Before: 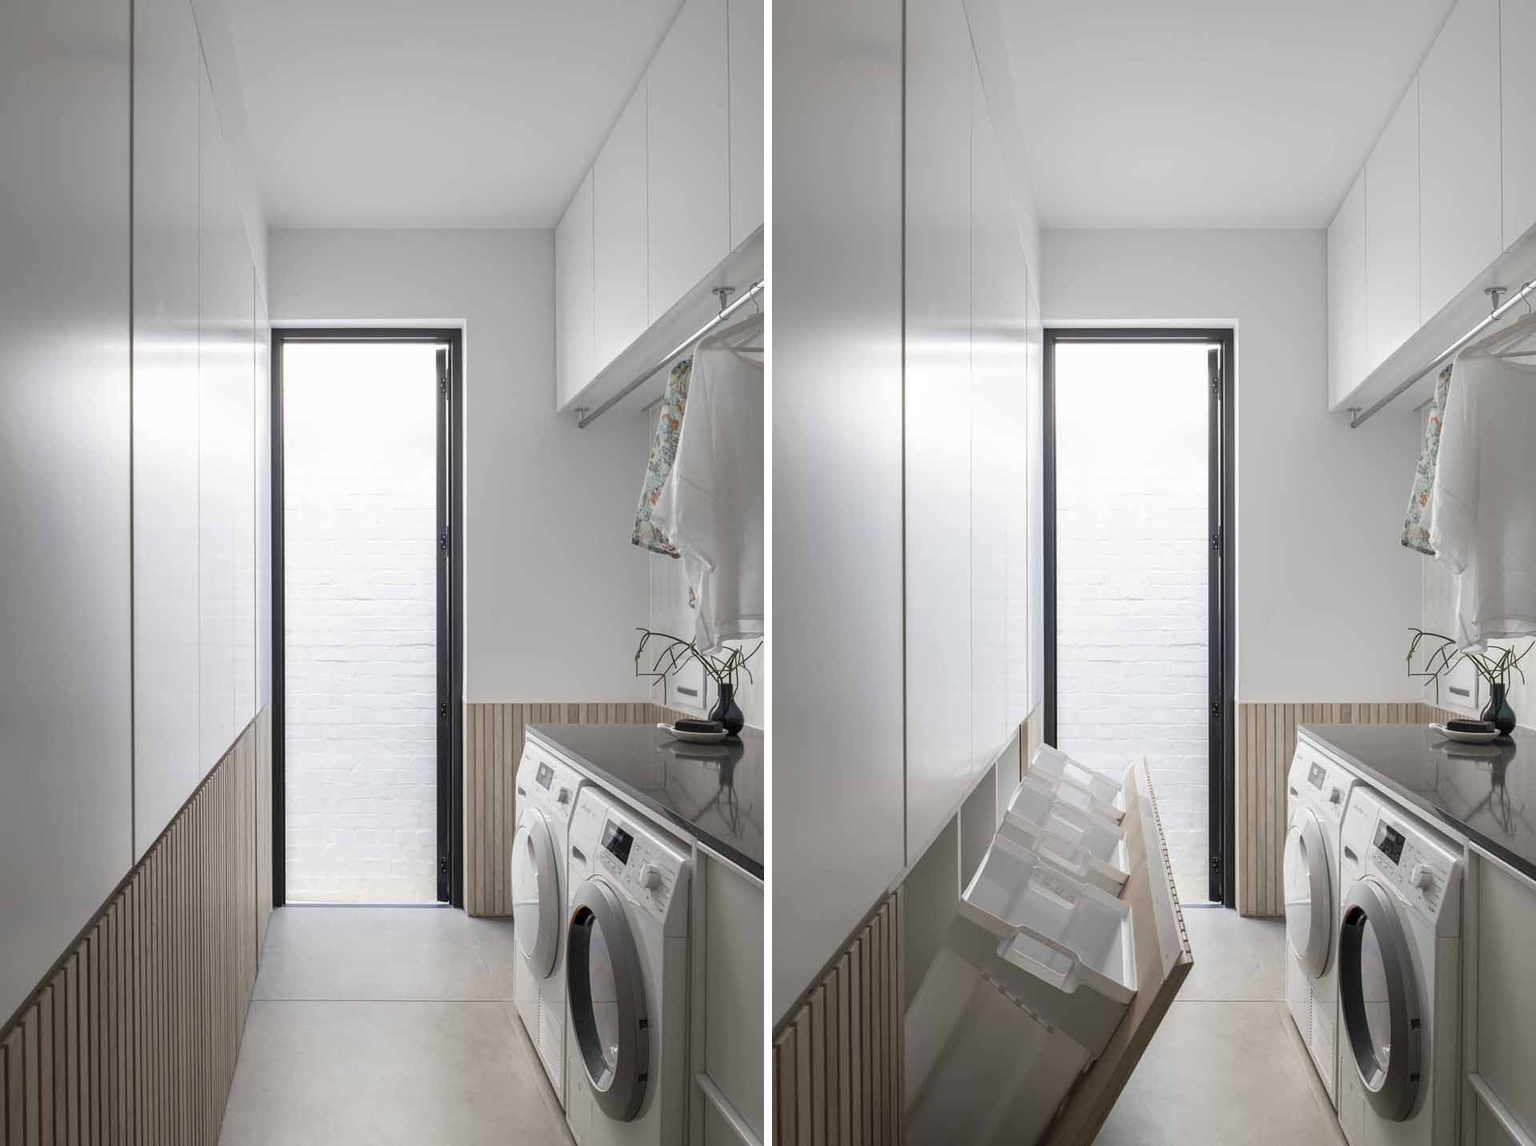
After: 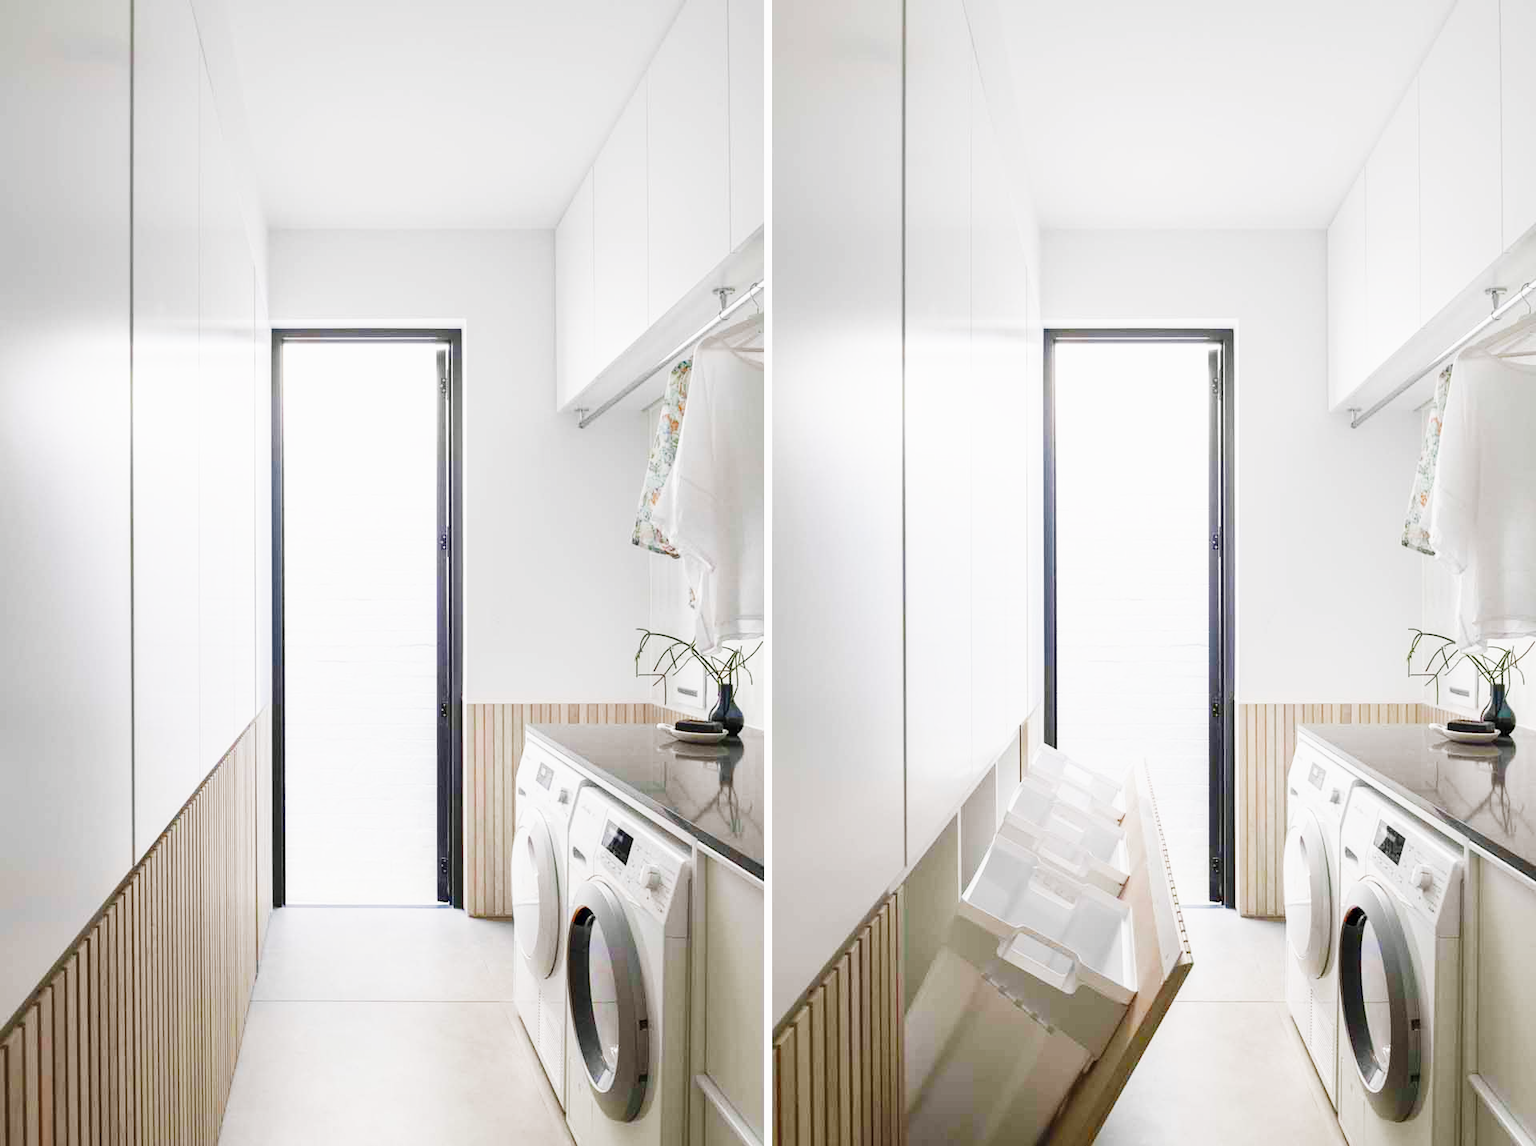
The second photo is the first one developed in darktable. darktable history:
color balance rgb: shadows lift › chroma 1%, shadows lift › hue 113°, highlights gain › chroma 0.2%, highlights gain › hue 333°, perceptual saturation grading › global saturation 20%, perceptual saturation grading › highlights -50%, perceptual saturation grading › shadows 25%, contrast -20%
base curve: curves: ch0 [(0, 0) (0.007, 0.004) (0.027, 0.03) (0.046, 0.07) (0.207, 0.54) (0.442, 0.872) (0.673, 0.972) (1, 1)], preserve colors none
